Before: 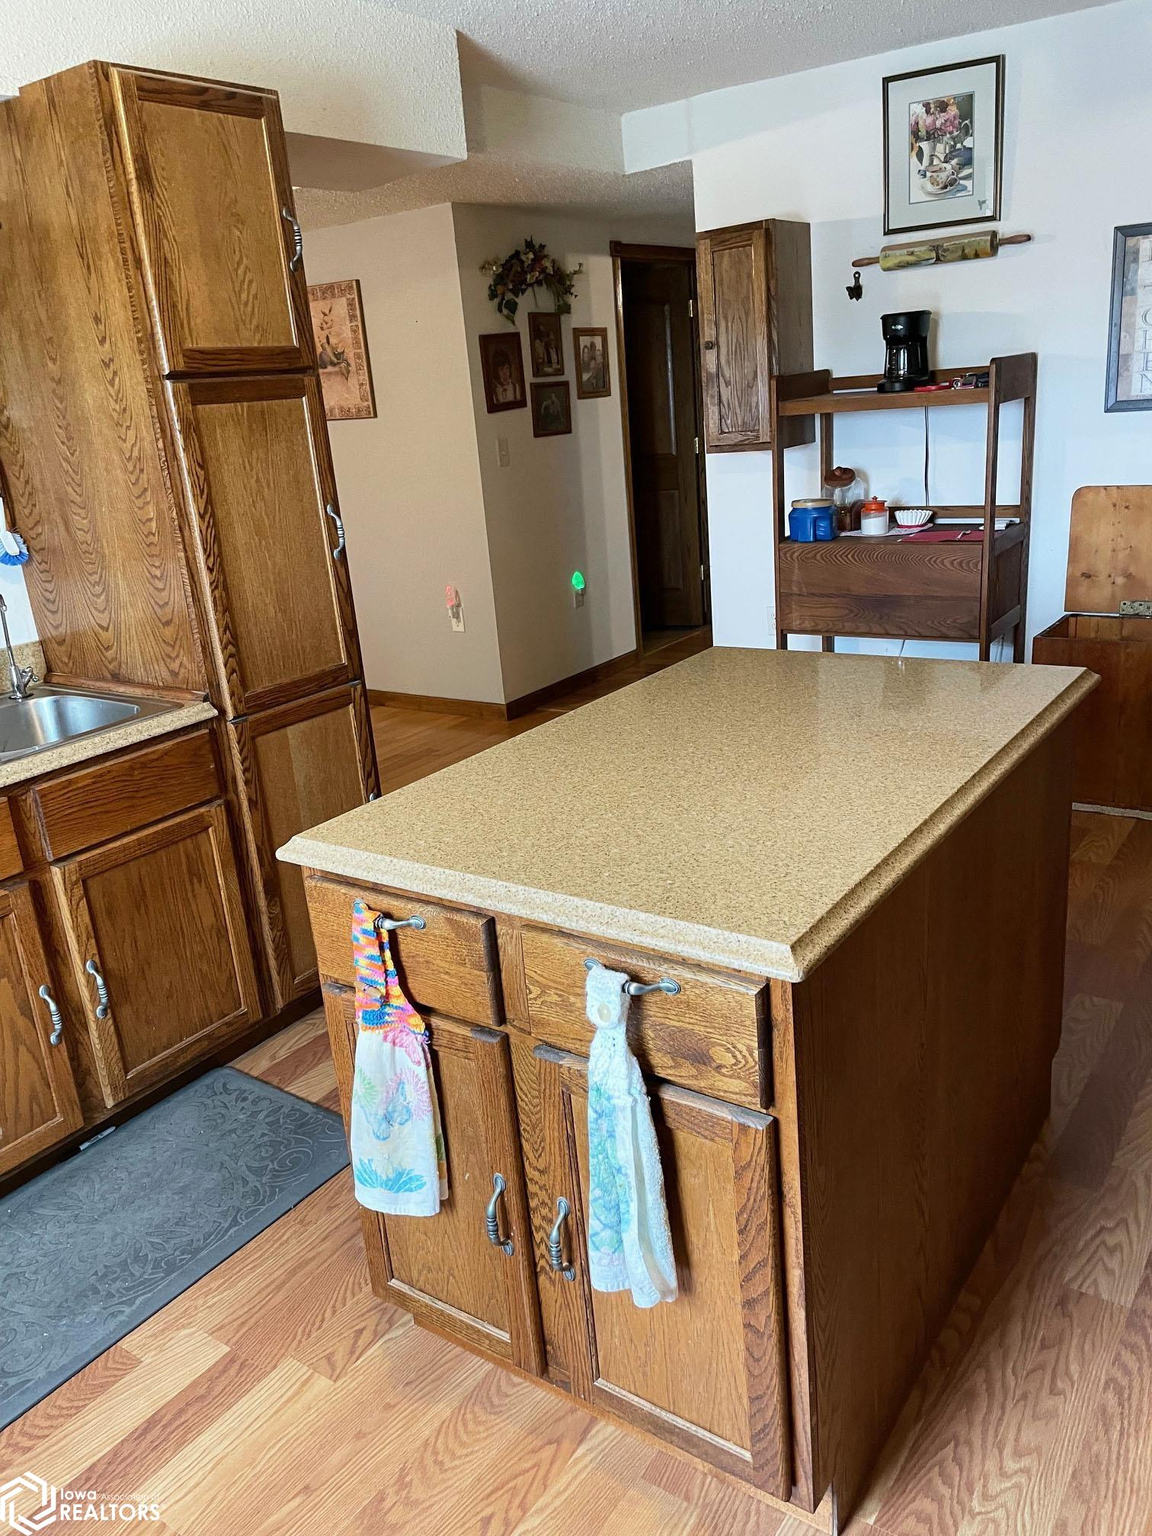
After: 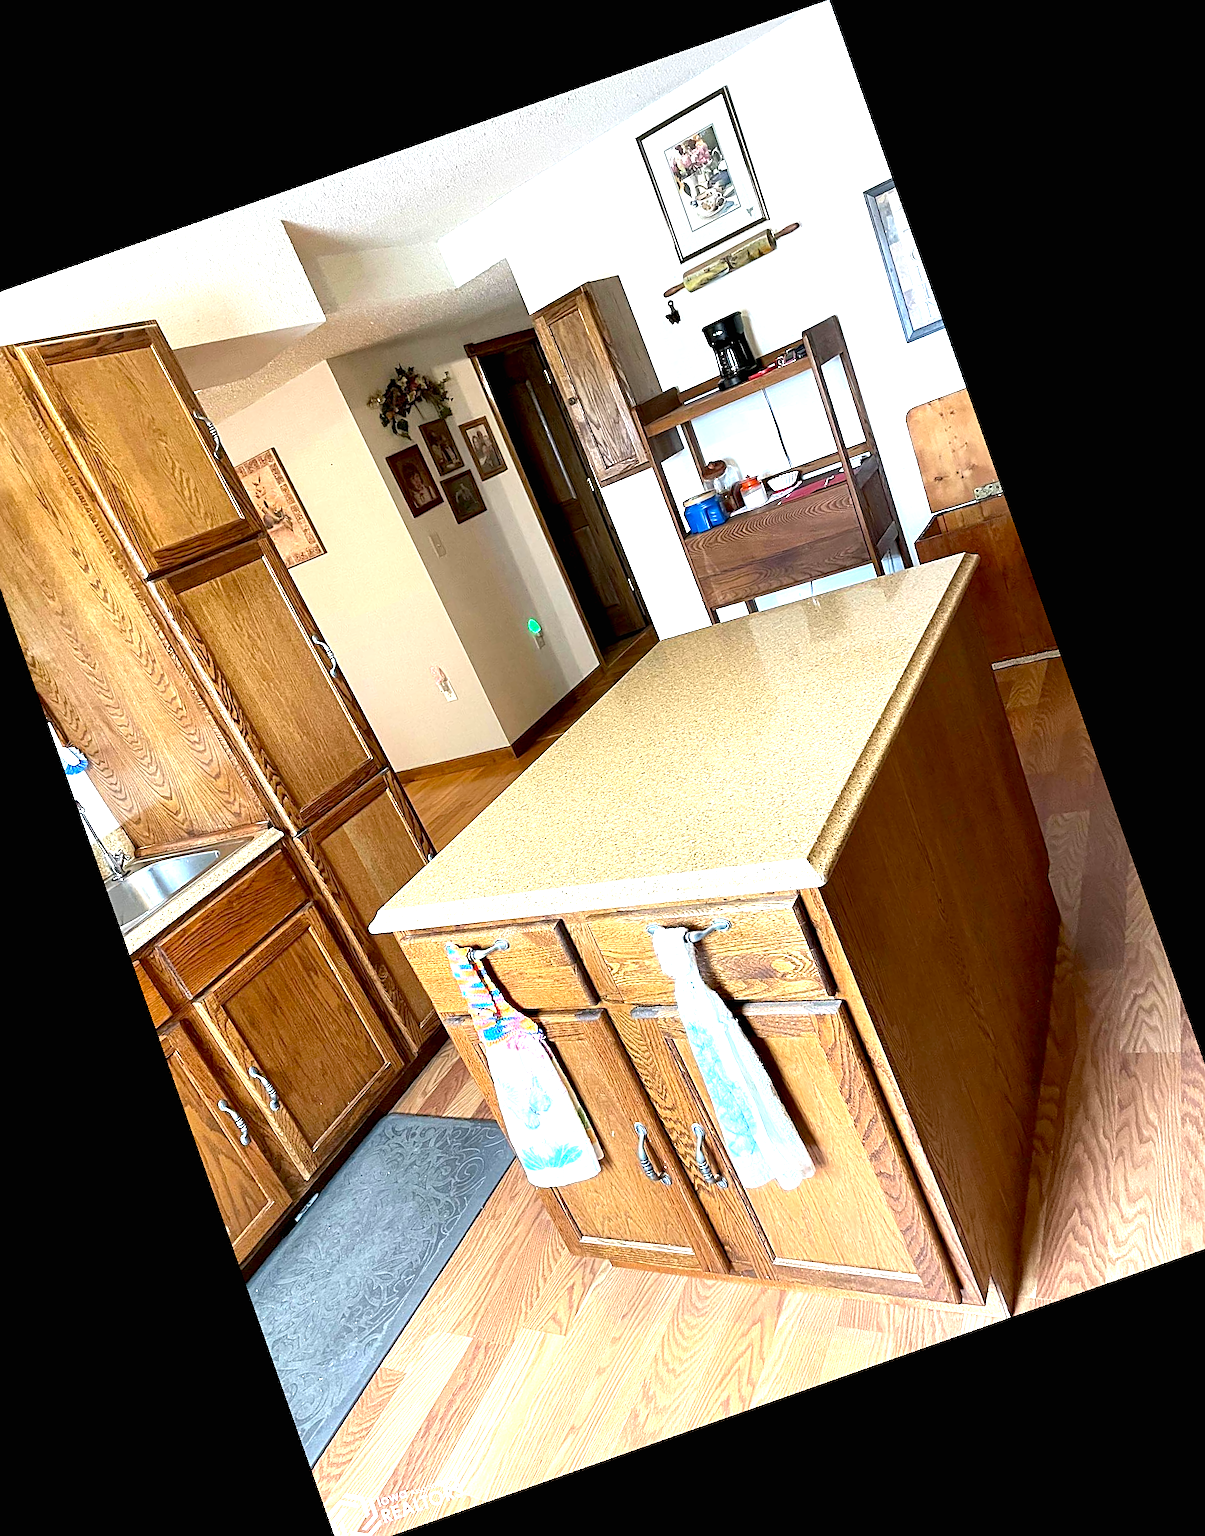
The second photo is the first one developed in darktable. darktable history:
exposure: black level correction 0, exposure 1.2 EV, compensate exposure bias true, compensate highlight preservation false
sharpen: on, module defaults
crop and rotate: angle 19.43°, left 6.812%, right 4.125%, bottom 1.087%
